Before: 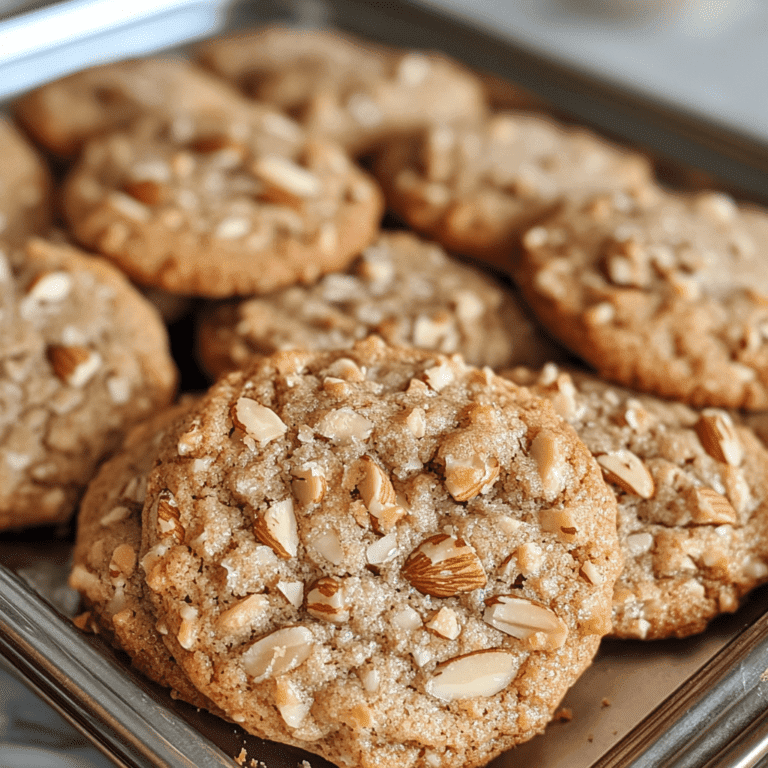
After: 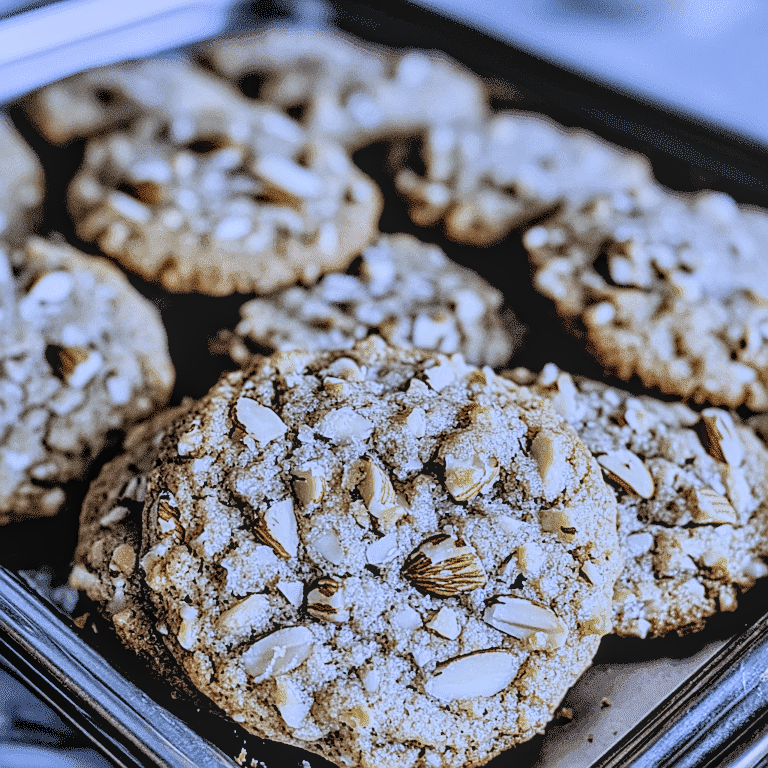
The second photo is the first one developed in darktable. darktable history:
sharpen: on, module defaults
exposure: exposure 0.127 EV, compensate highlight preservation false
filmic rgb: black relative exposure -5 EV, hardness 2.88, contrast 1.3
white balance: red 0.766, blue 1.537
local contrast: highlights 74%, shadows 55%, detail 176%, midtone range 0.207
rgb levels: levels [[0.029, 0.461, 0.922], [0, 0.5, 1], [0, 0.5, 1]]
contrast equalizer: octaves 7, y [[0.6 ×6], [0.55 ×6], [0 ×6], [0 ×6], [0 ×6]], mix 0.3
bloom: size 9%, threshold 100%, strength 7%
